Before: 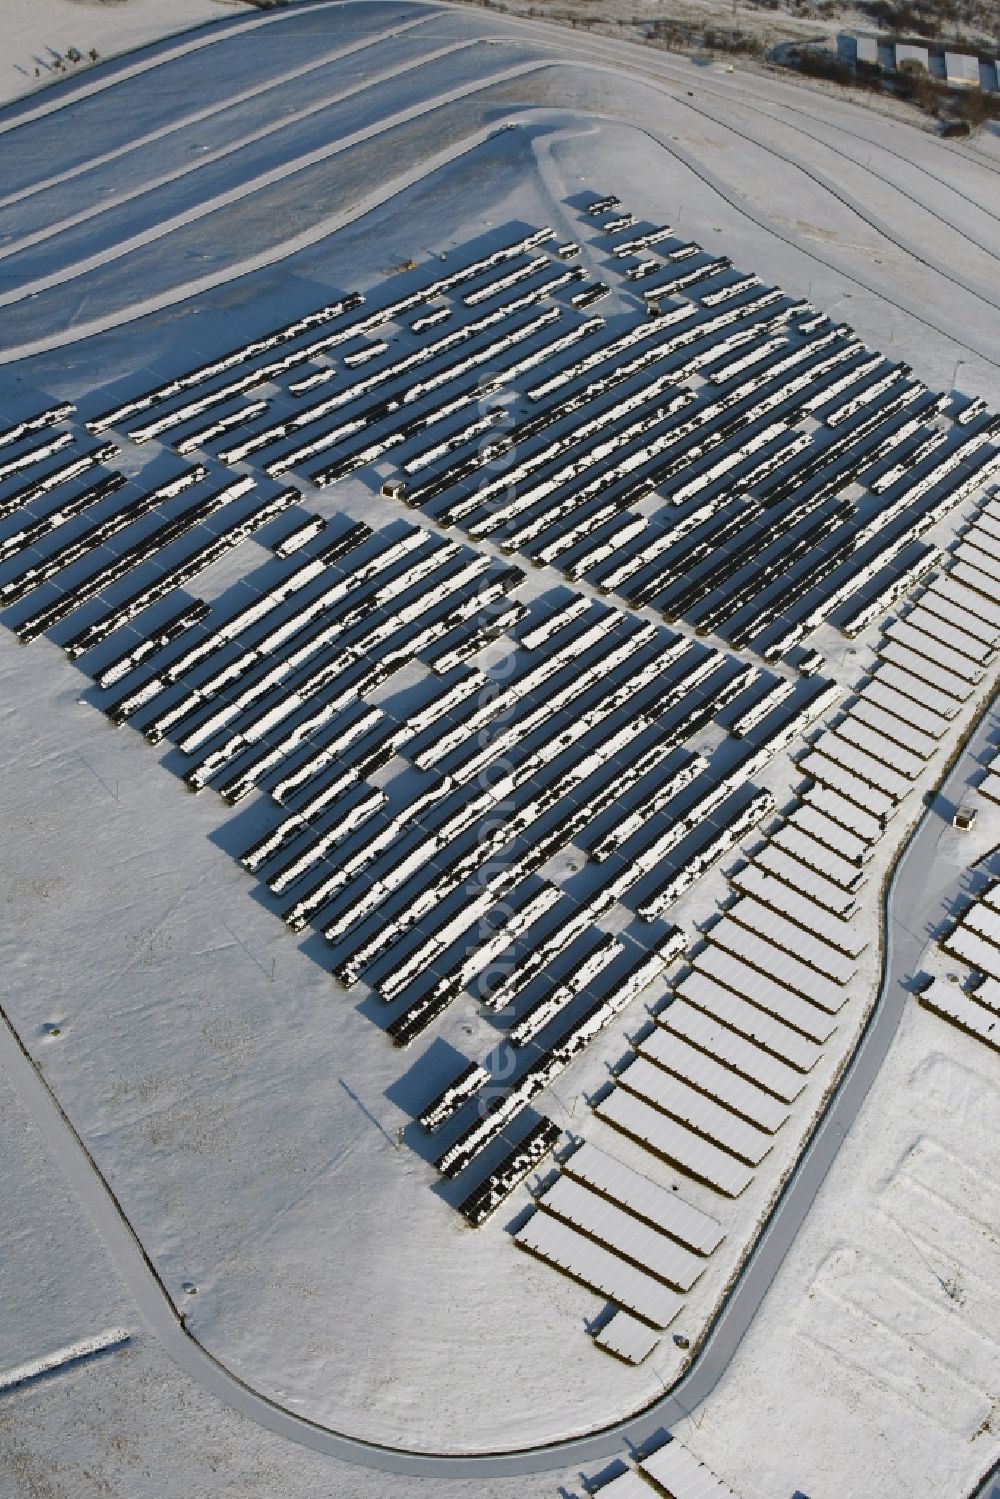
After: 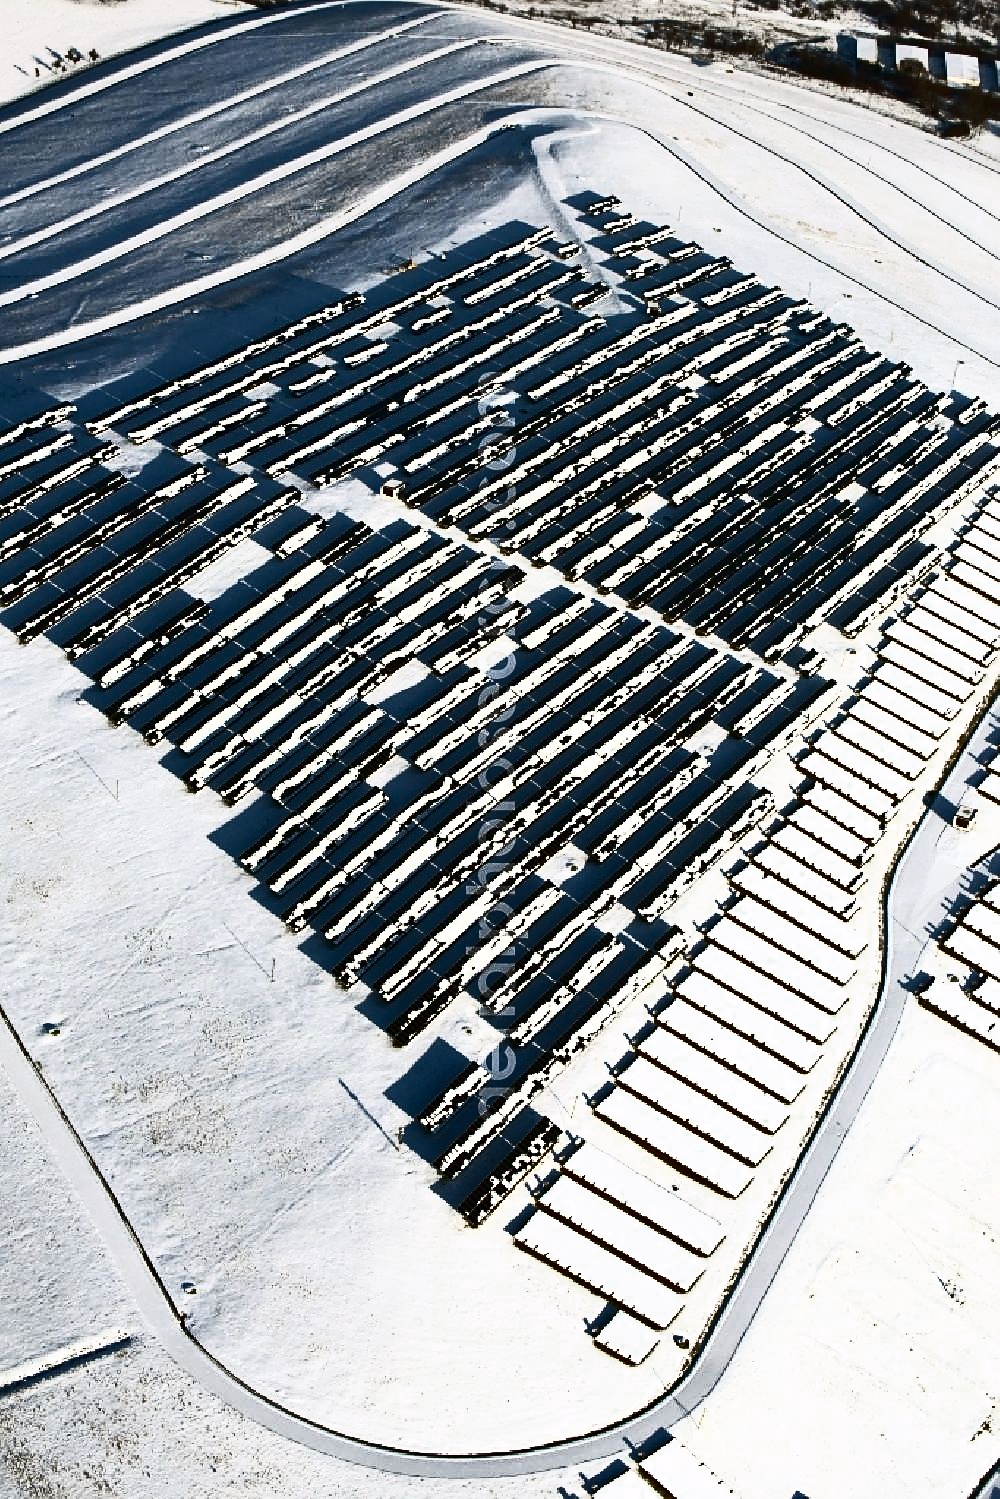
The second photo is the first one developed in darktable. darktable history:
sharpen: on, module defaults
color zones: curves: ch0 [(0, 0.558) (0.143, 0.548) (0.286, 0.447) (0.429, 0.259) (0.571, 0.5) (0.714, 0.5) (0.857, 0.593) (1, 0.558)]; ch1 [(0, 0.543) (0.01, 0.544) (0.12, 0.492) (0.248, 0.458) (0.5, 0.534) (0.748, 0.5) (0.99, 0.469) (1, 0.543)]; ch2 [(0, 0.507) (0.143, 0.522) (0.286, 0.505) (0.429, 0.5) (0.571, 0.5) (0.714, 0.5) (0.857, 0.5) (1, 0.507)]
contrast brightness saturation: contrast 0.934, brightness 0.194
